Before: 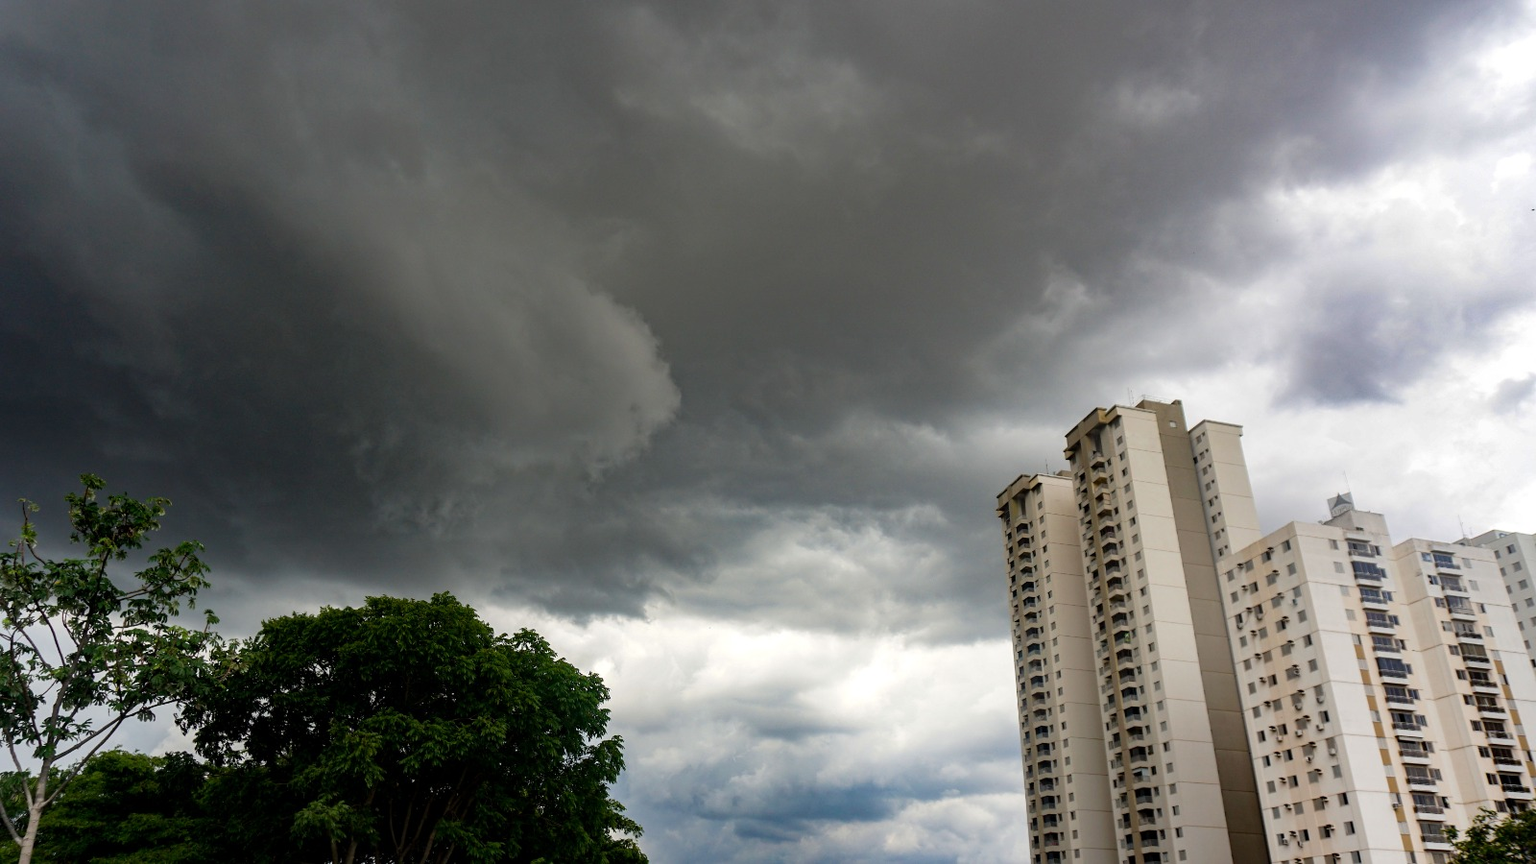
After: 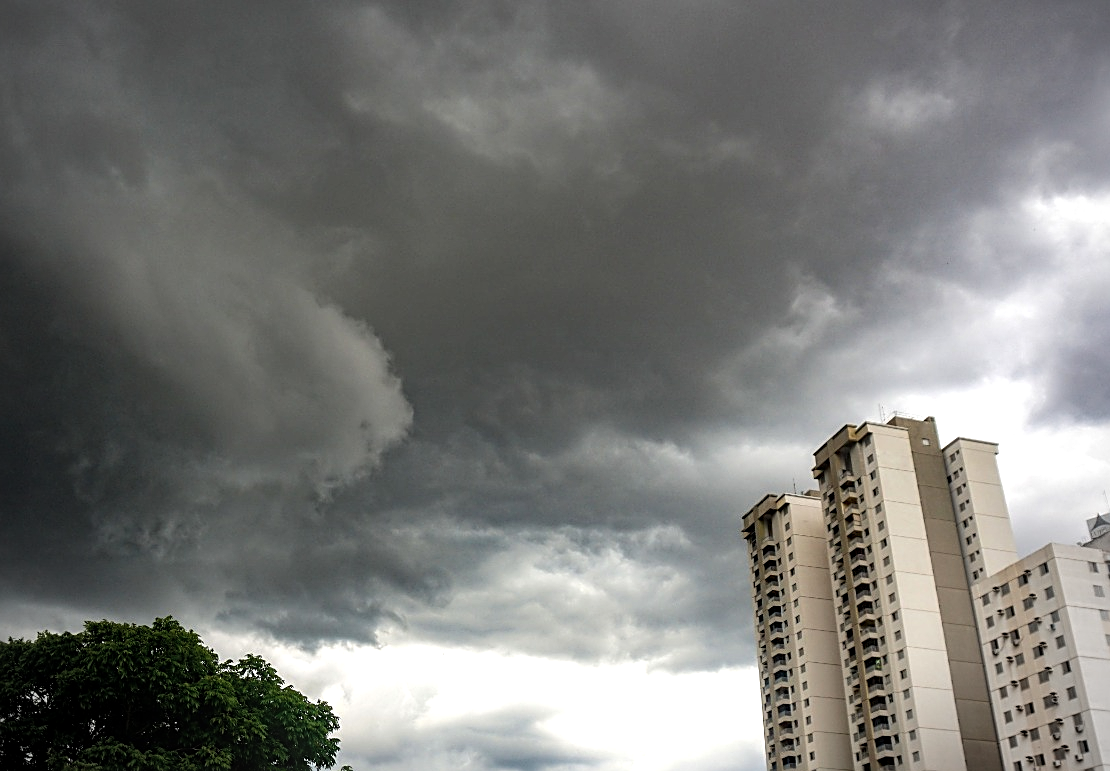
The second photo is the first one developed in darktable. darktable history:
sharpen: on, module defaults
local contrast: highlights 53%, shadows 52%, detail 130%, midtone range 0.453
crop: left 18.53%, right 12.044%, bottom 14.322%
tone equalizer: -8 EV -0.411 EV, -7 EV -0.368 EV, -6 EV -0.324 EV, -5 EV -0.225 EV, -3 EV 0.219 EV, -2 EV 0.313 EV, -1 EV 0.368 EV, +0 EV 0.442 EV, edges refinement/feathering 500, mask exposure compensation -1.57 EV, preserve details no
vignetting: on, module defaults
